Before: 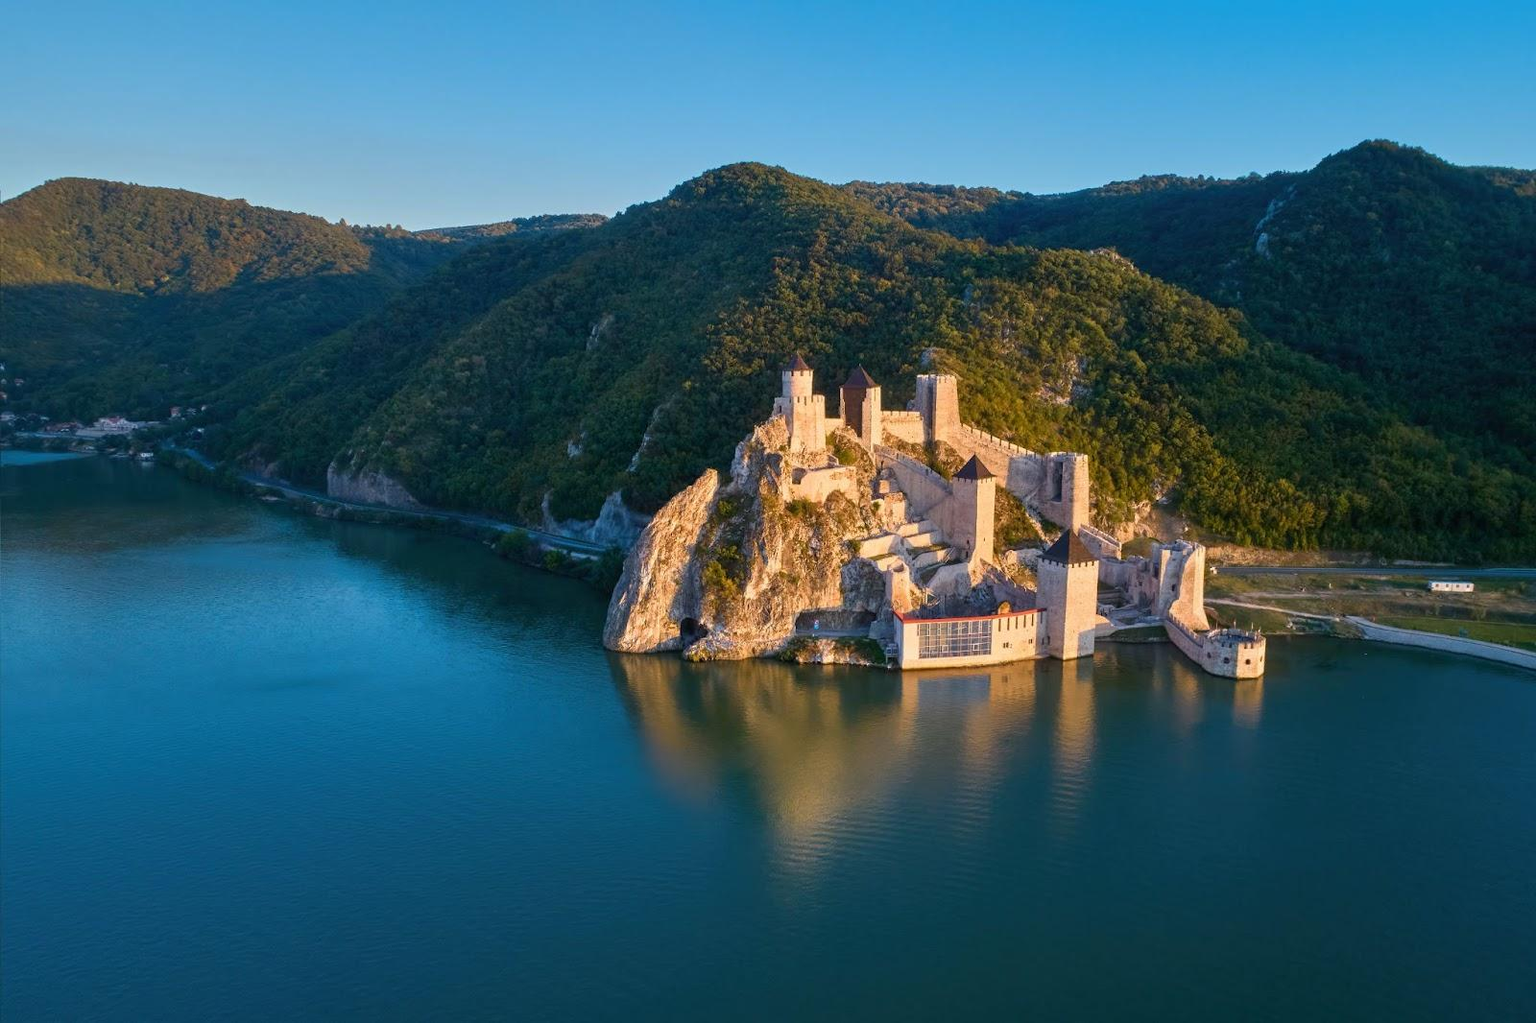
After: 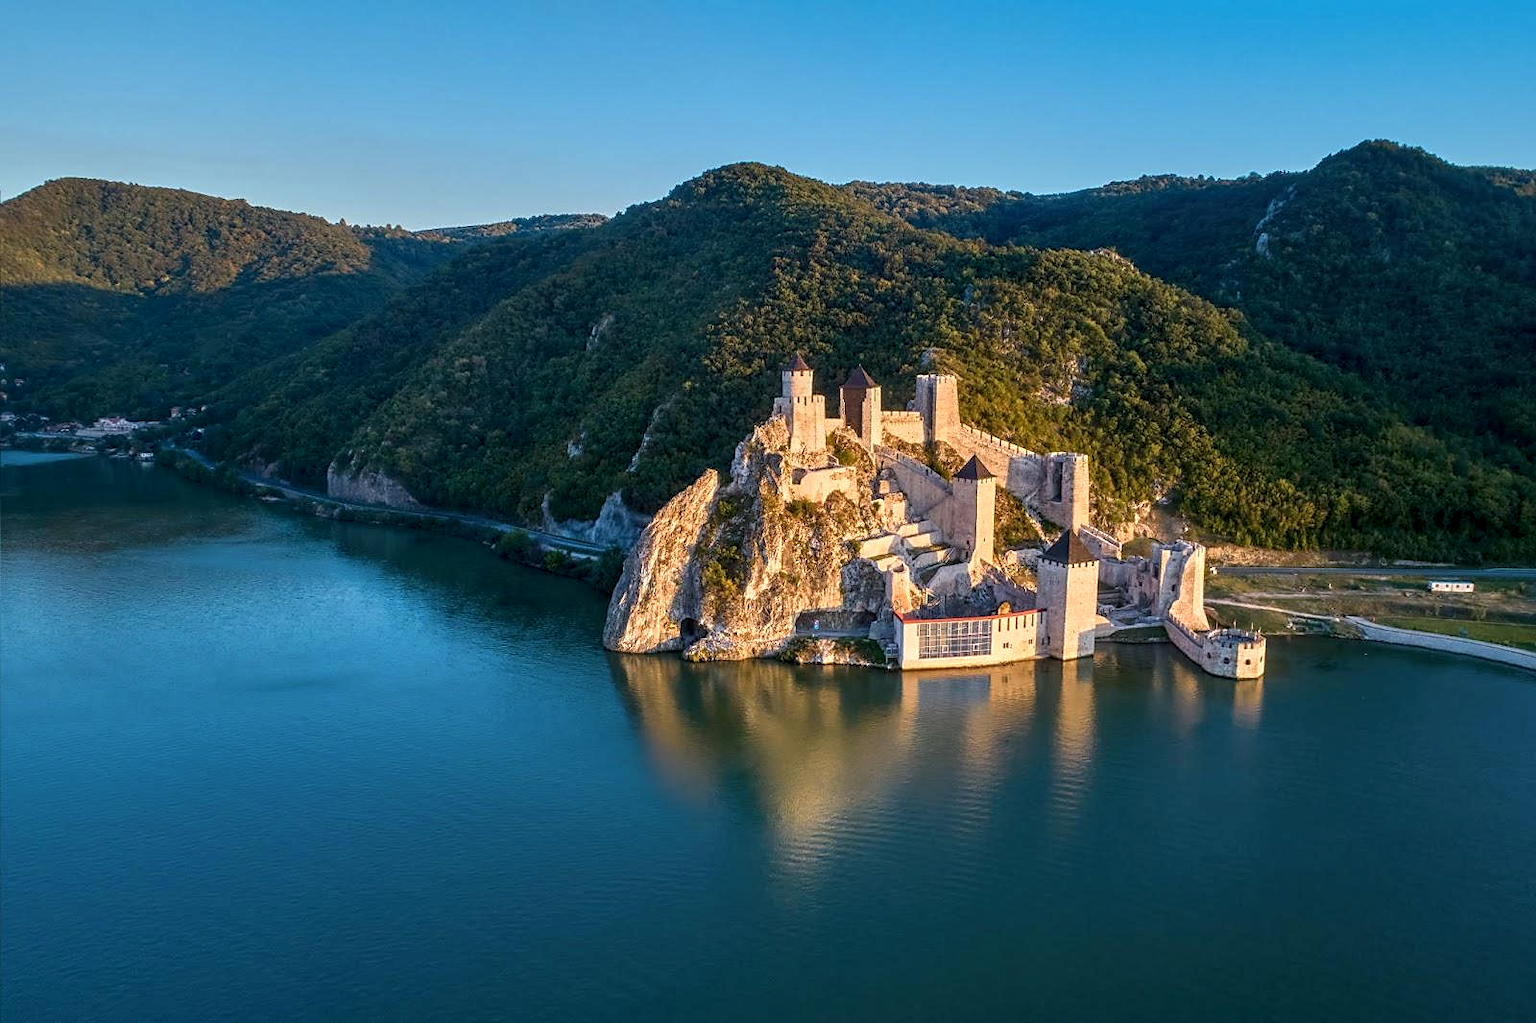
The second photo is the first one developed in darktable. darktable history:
local contrast: highlights 62%, detail 143%, midtone range 0.435
sharpen: radius 1.91, amount 0.405, threshold 1.62
